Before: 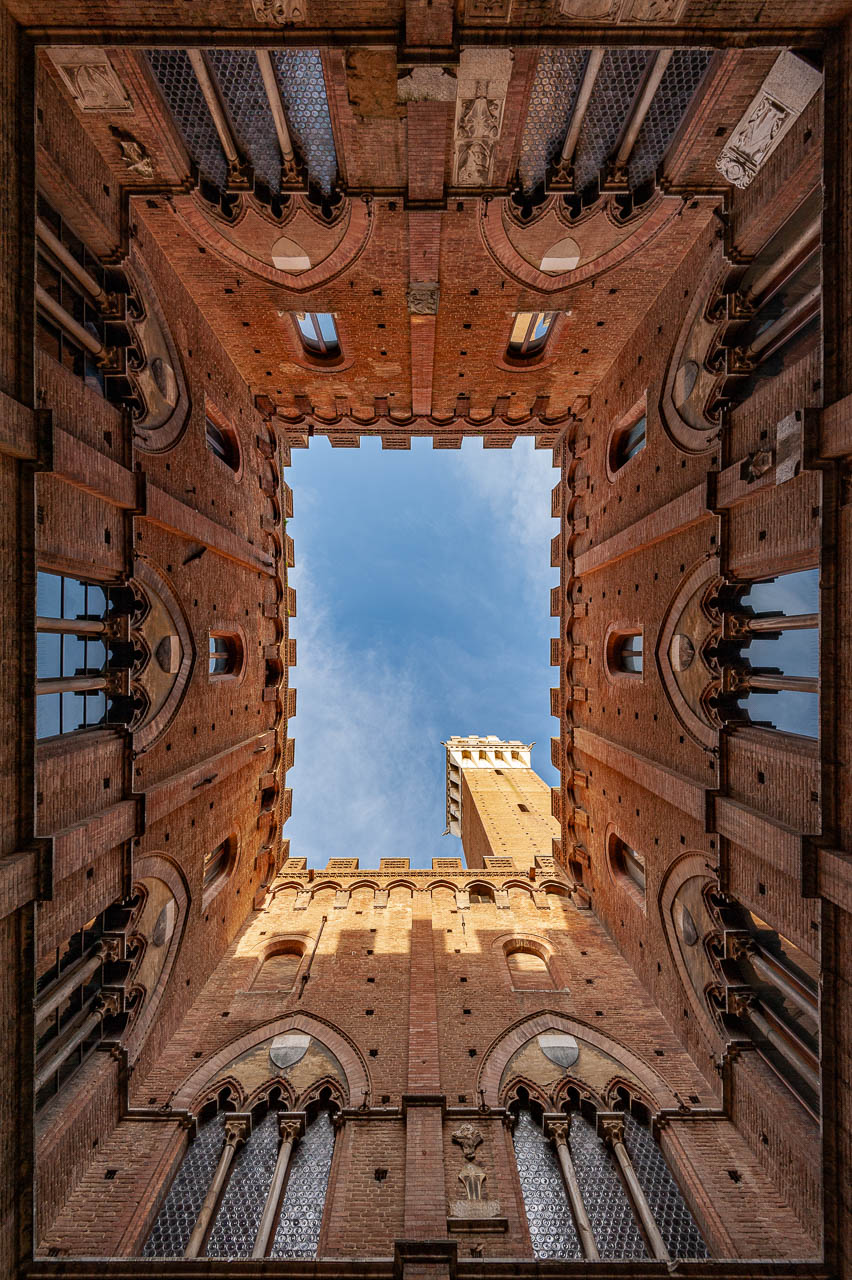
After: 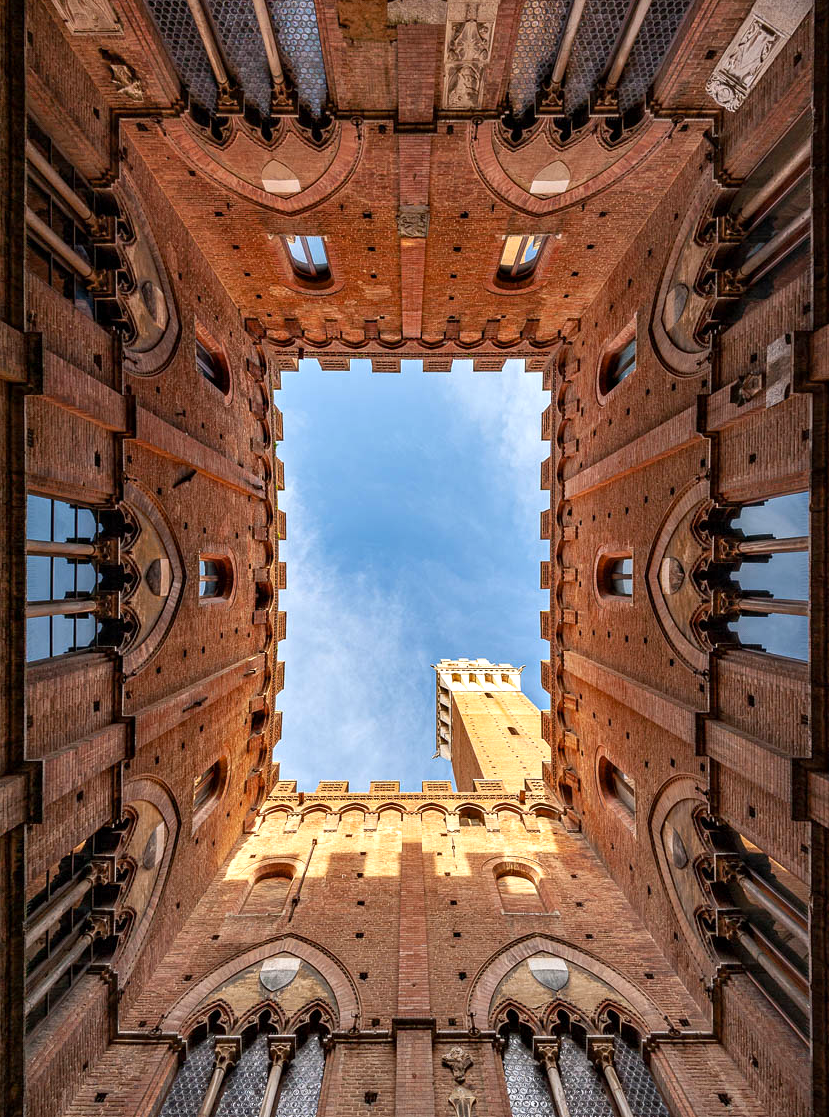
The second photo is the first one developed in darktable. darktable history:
exposure: black level correction 0.001, exposure 0.5 EV, compensate highlight preservation false
crop: left 1.191%, top 6.089%, right 1.506%, bottom 6.64%
